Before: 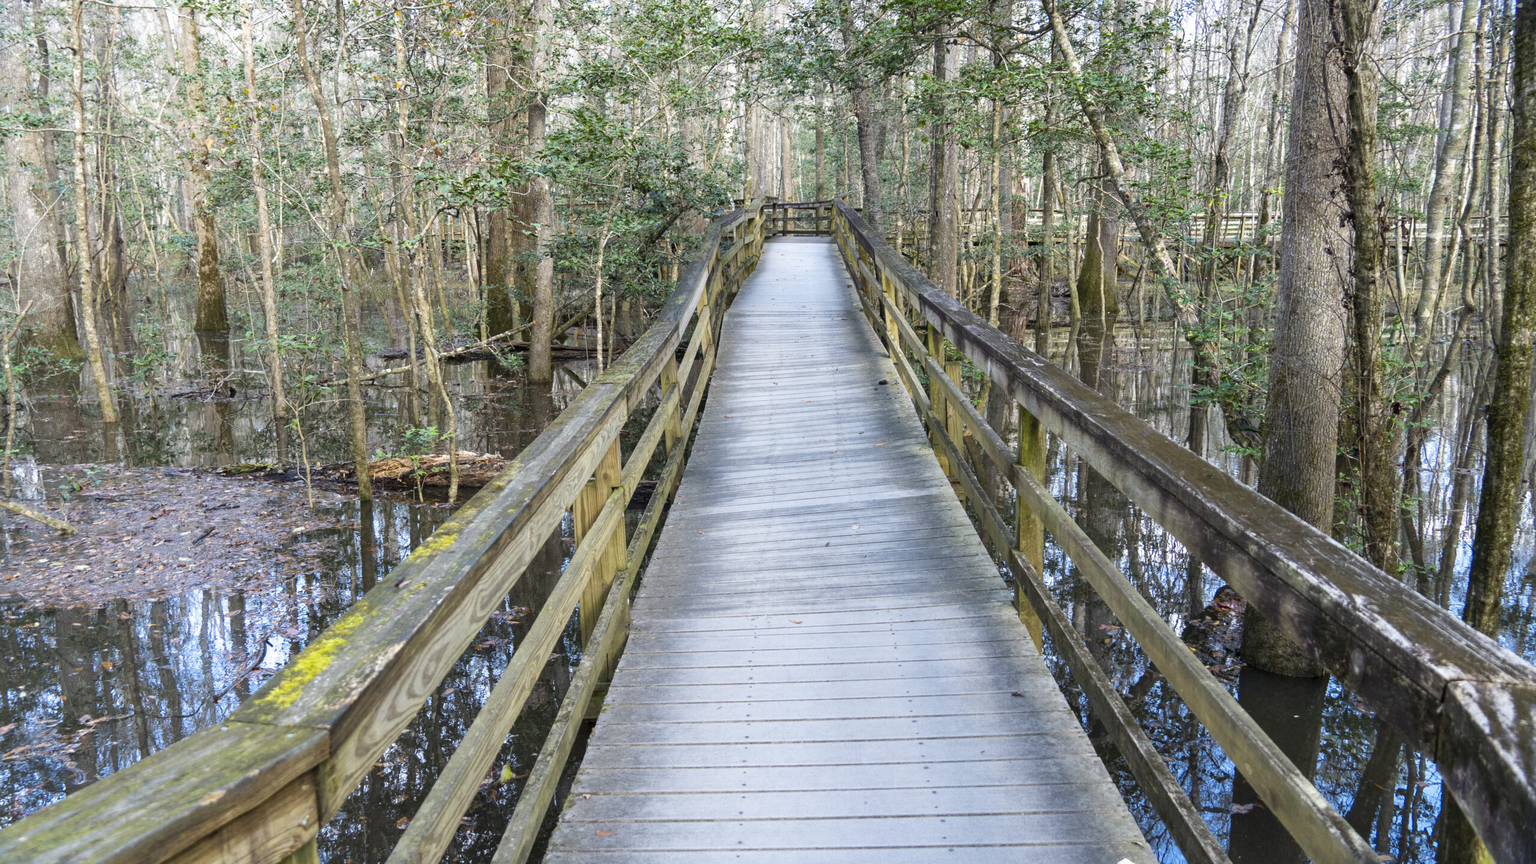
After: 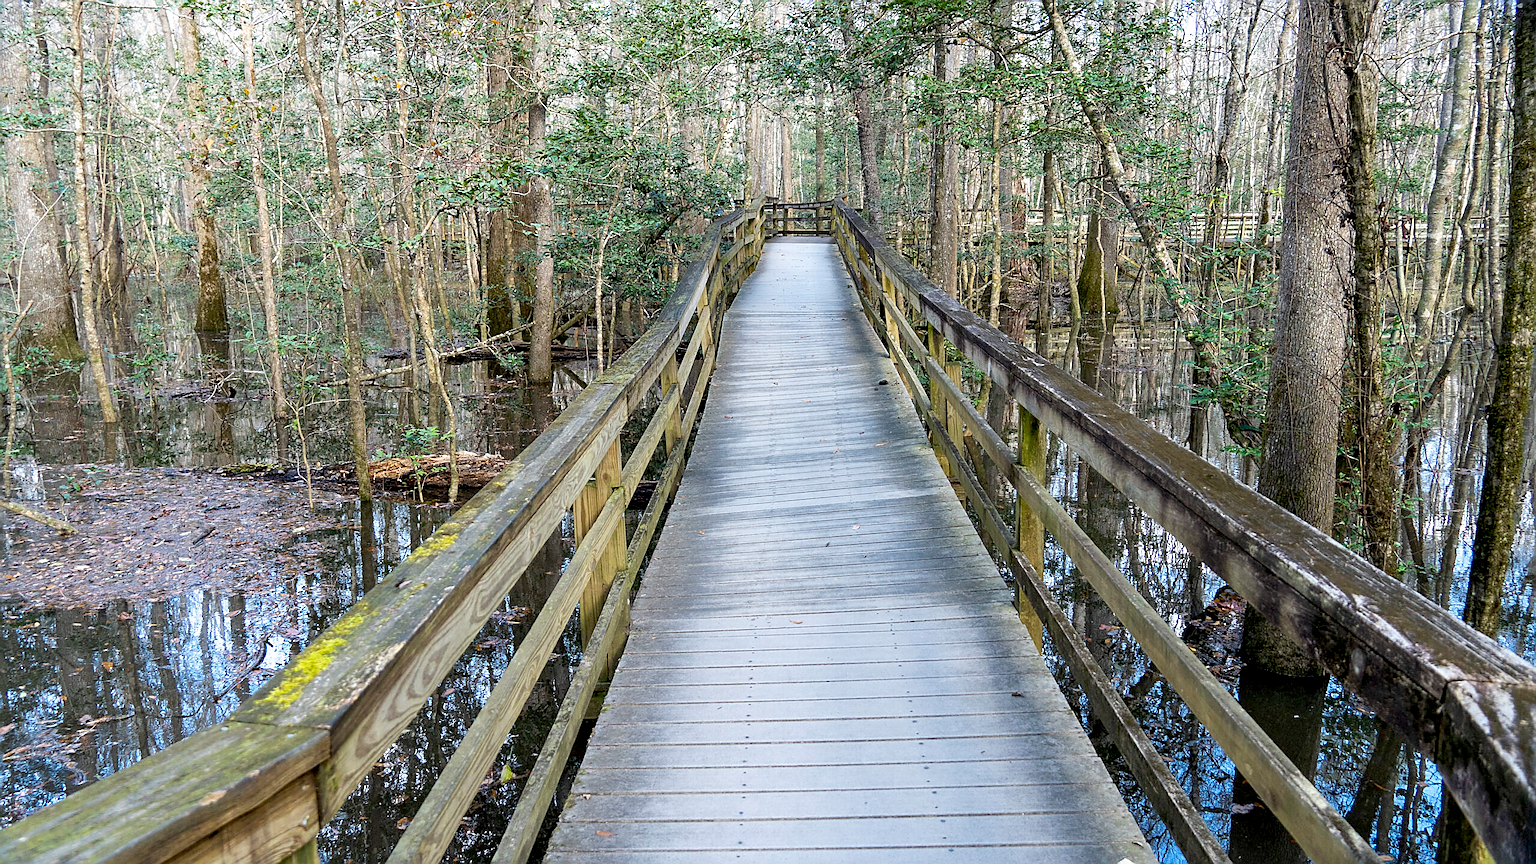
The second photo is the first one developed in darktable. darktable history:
sharpen: radius 1.4, amount 1.25, threshold 0.7
exposure: black level correction 0.01, exposure 0.014 EV, compensate highlight preservation false
